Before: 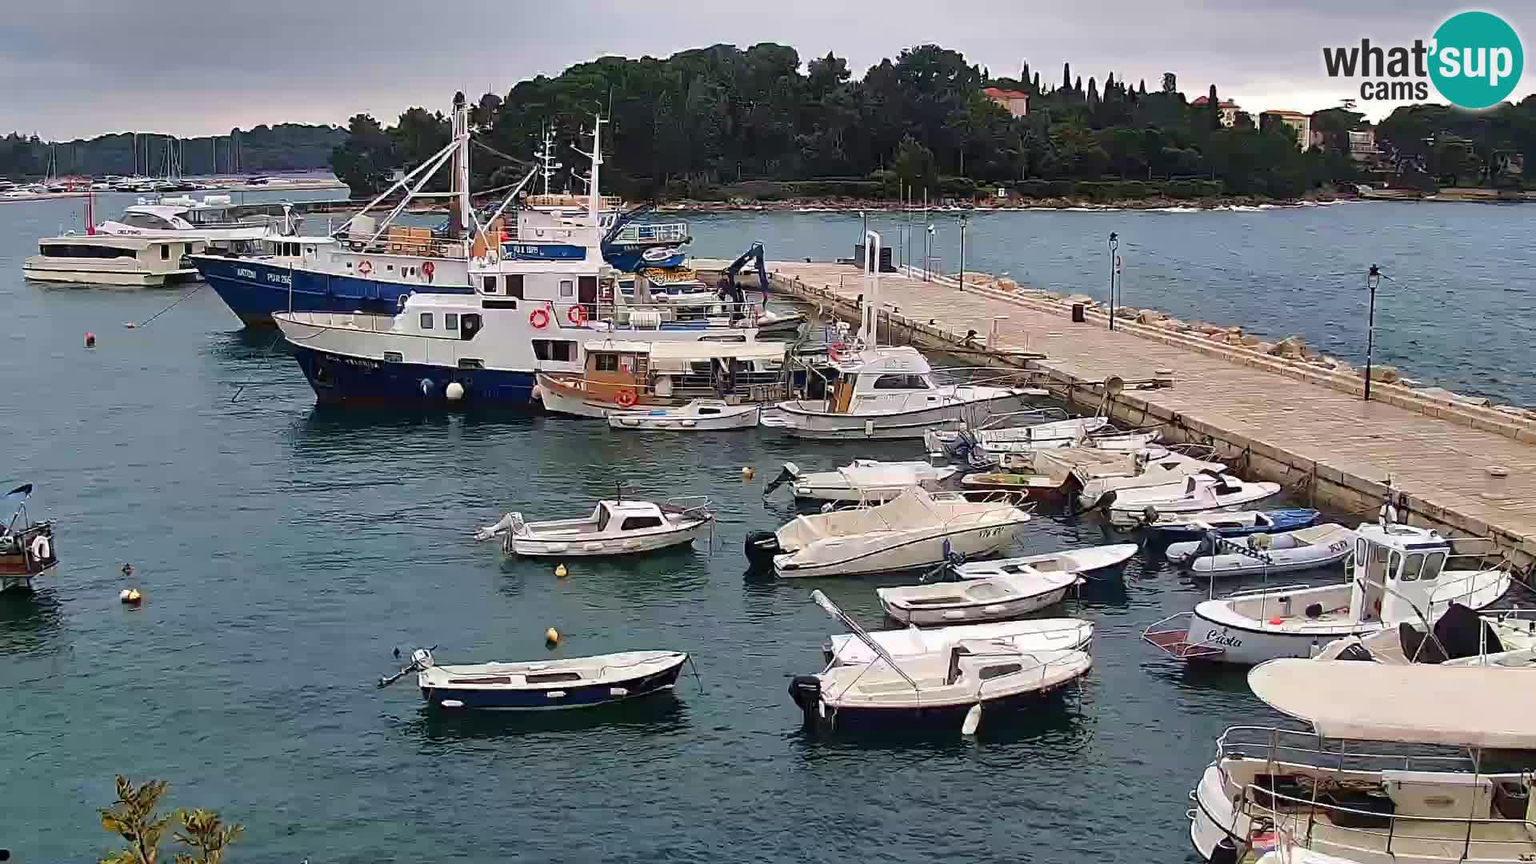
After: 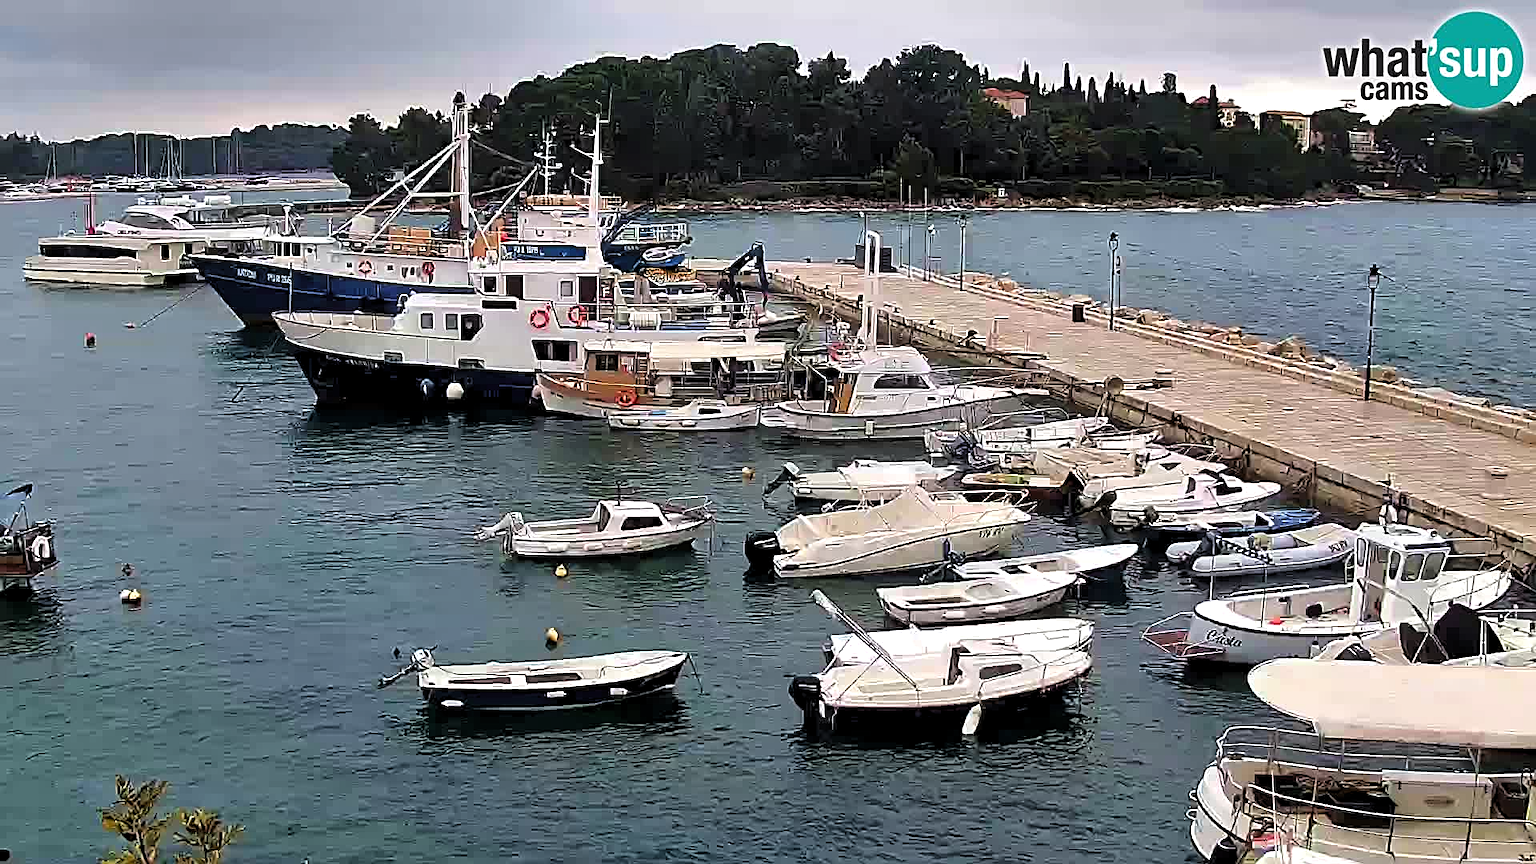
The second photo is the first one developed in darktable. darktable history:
sharpen: on, module defaults
levels: levels [0.062, 0.494, 0.925]
